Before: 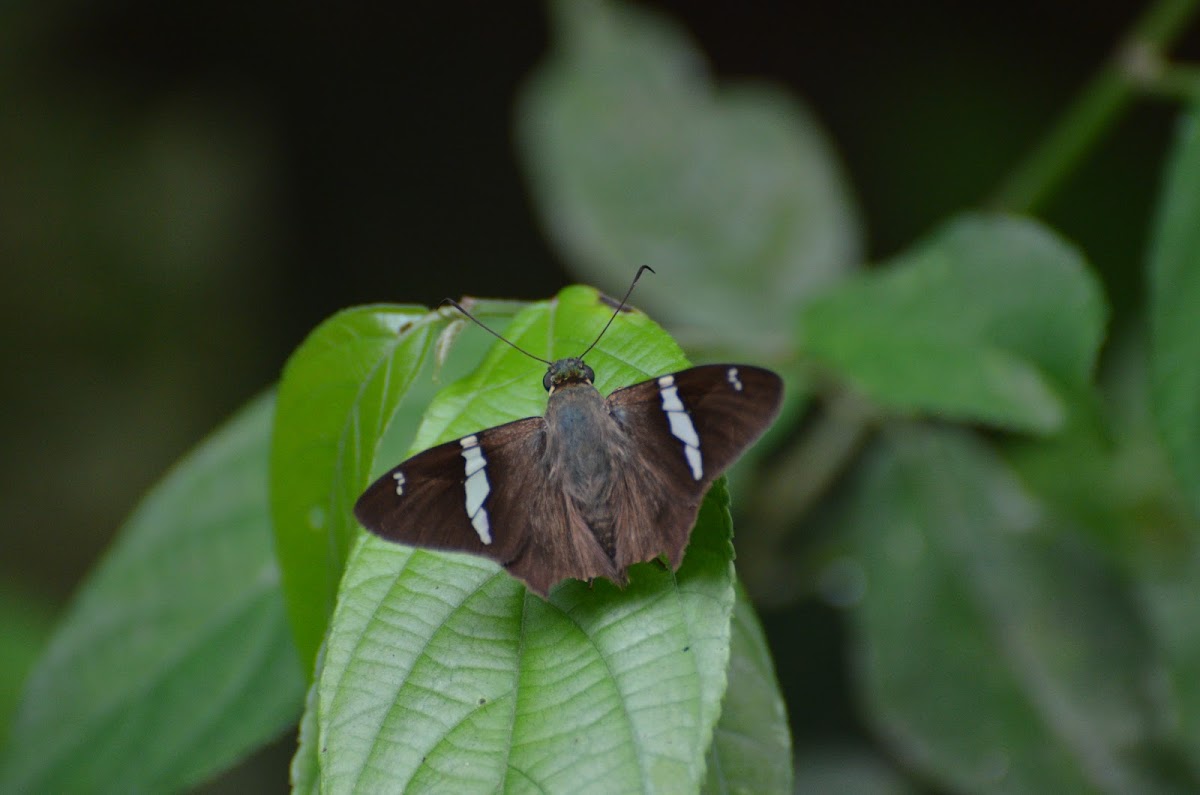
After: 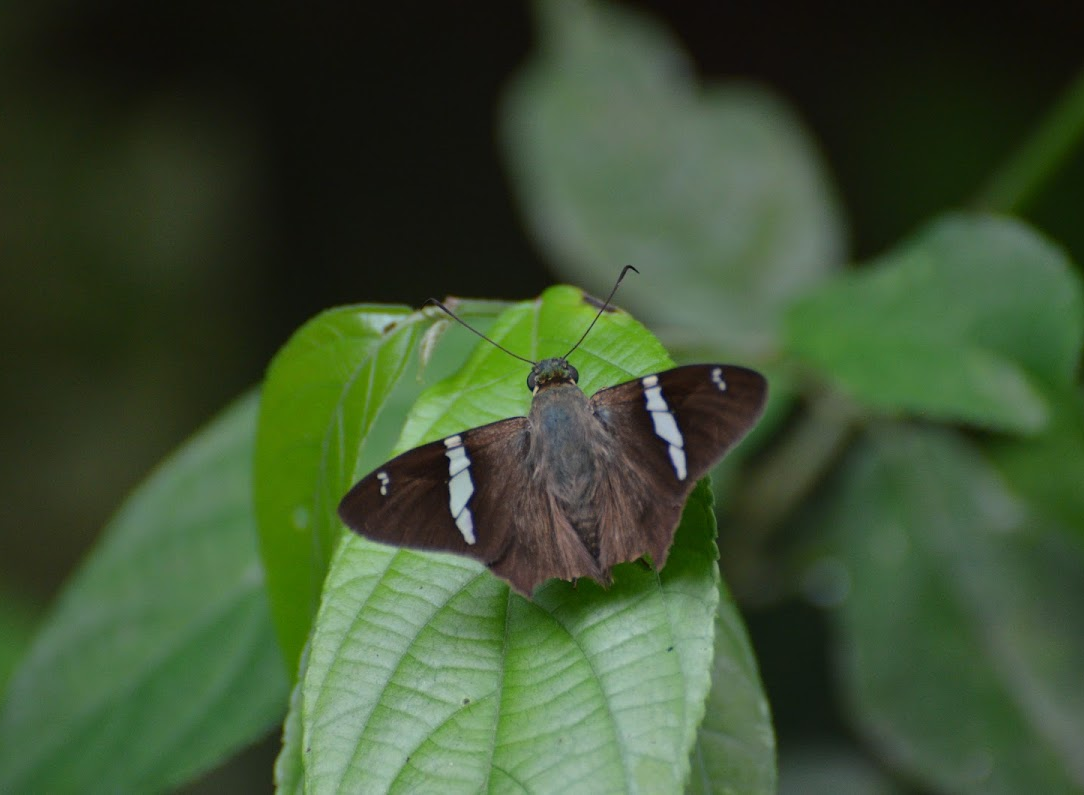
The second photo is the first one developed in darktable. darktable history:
crop and rotate: left 1.373%, right 8.237%
